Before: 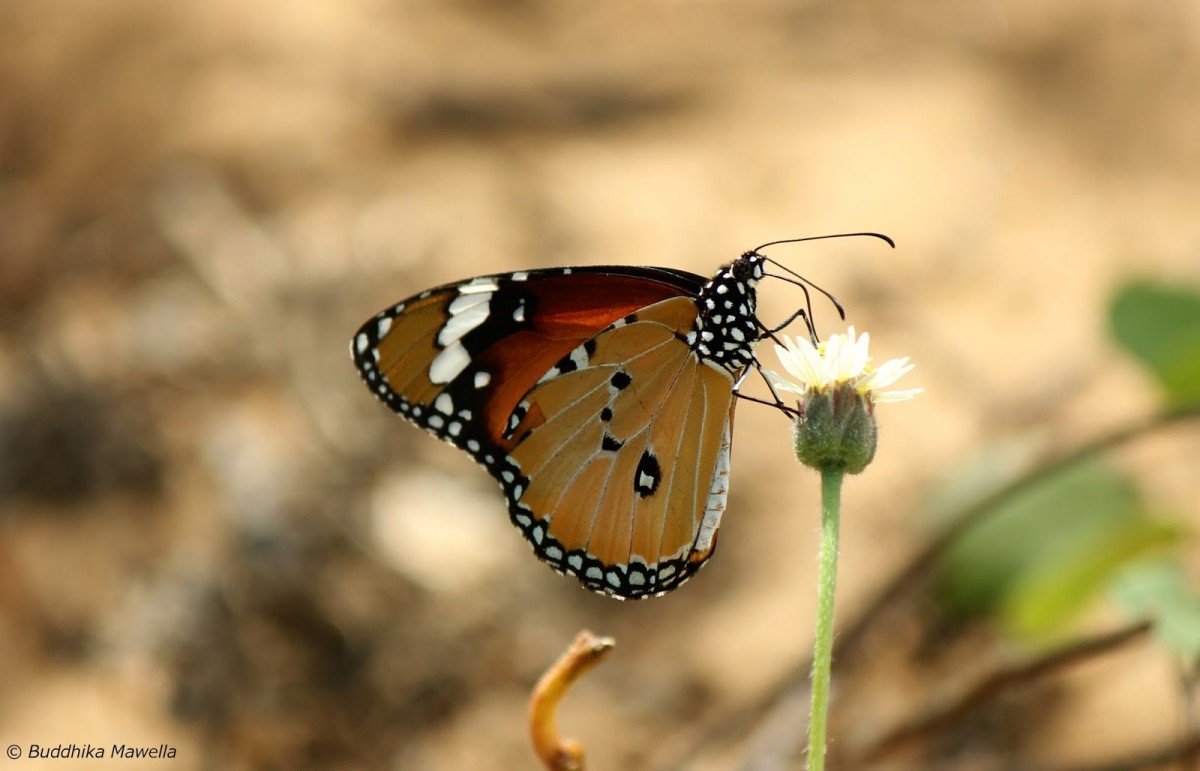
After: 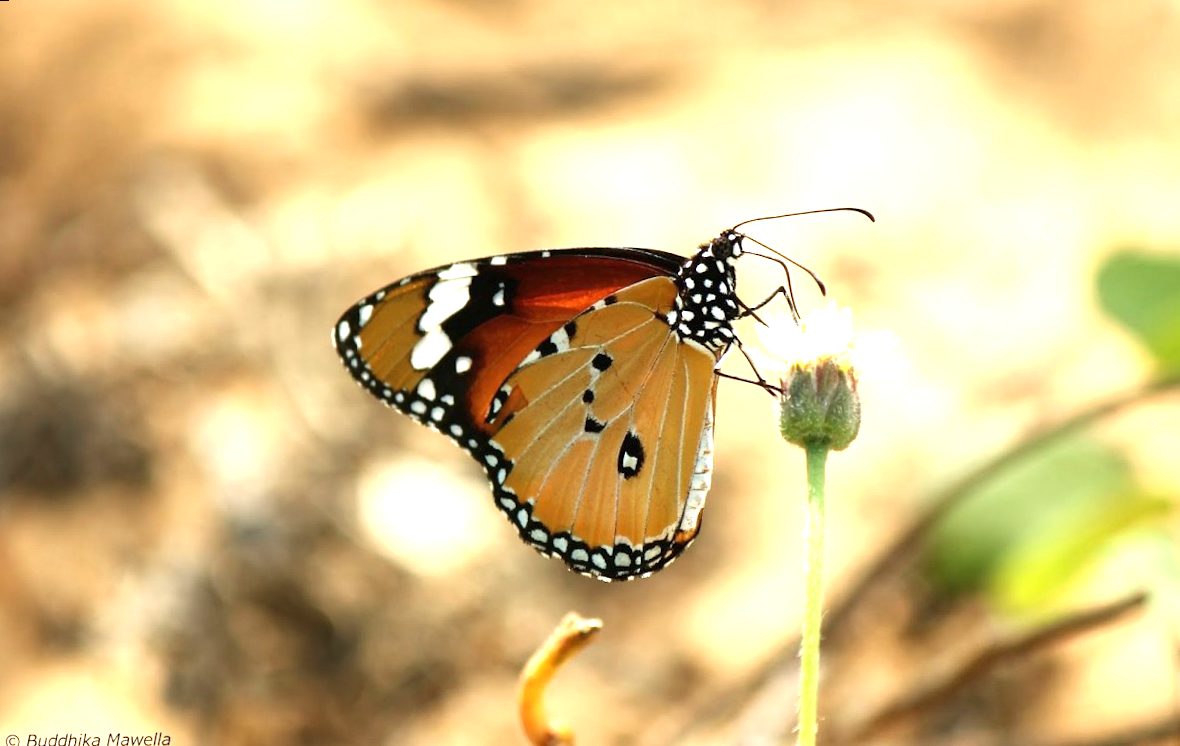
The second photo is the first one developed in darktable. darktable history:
exposure: black level correction 0, exposure 1.2 EV, compensate exposure bias true, compensate highlight preservation false
rotate and perspective: rotation -1.32°, lens shift (horizontal) -0.031, crop left 0.015, crop right 0.985, crop top 0.047, crop bottom 0.982
